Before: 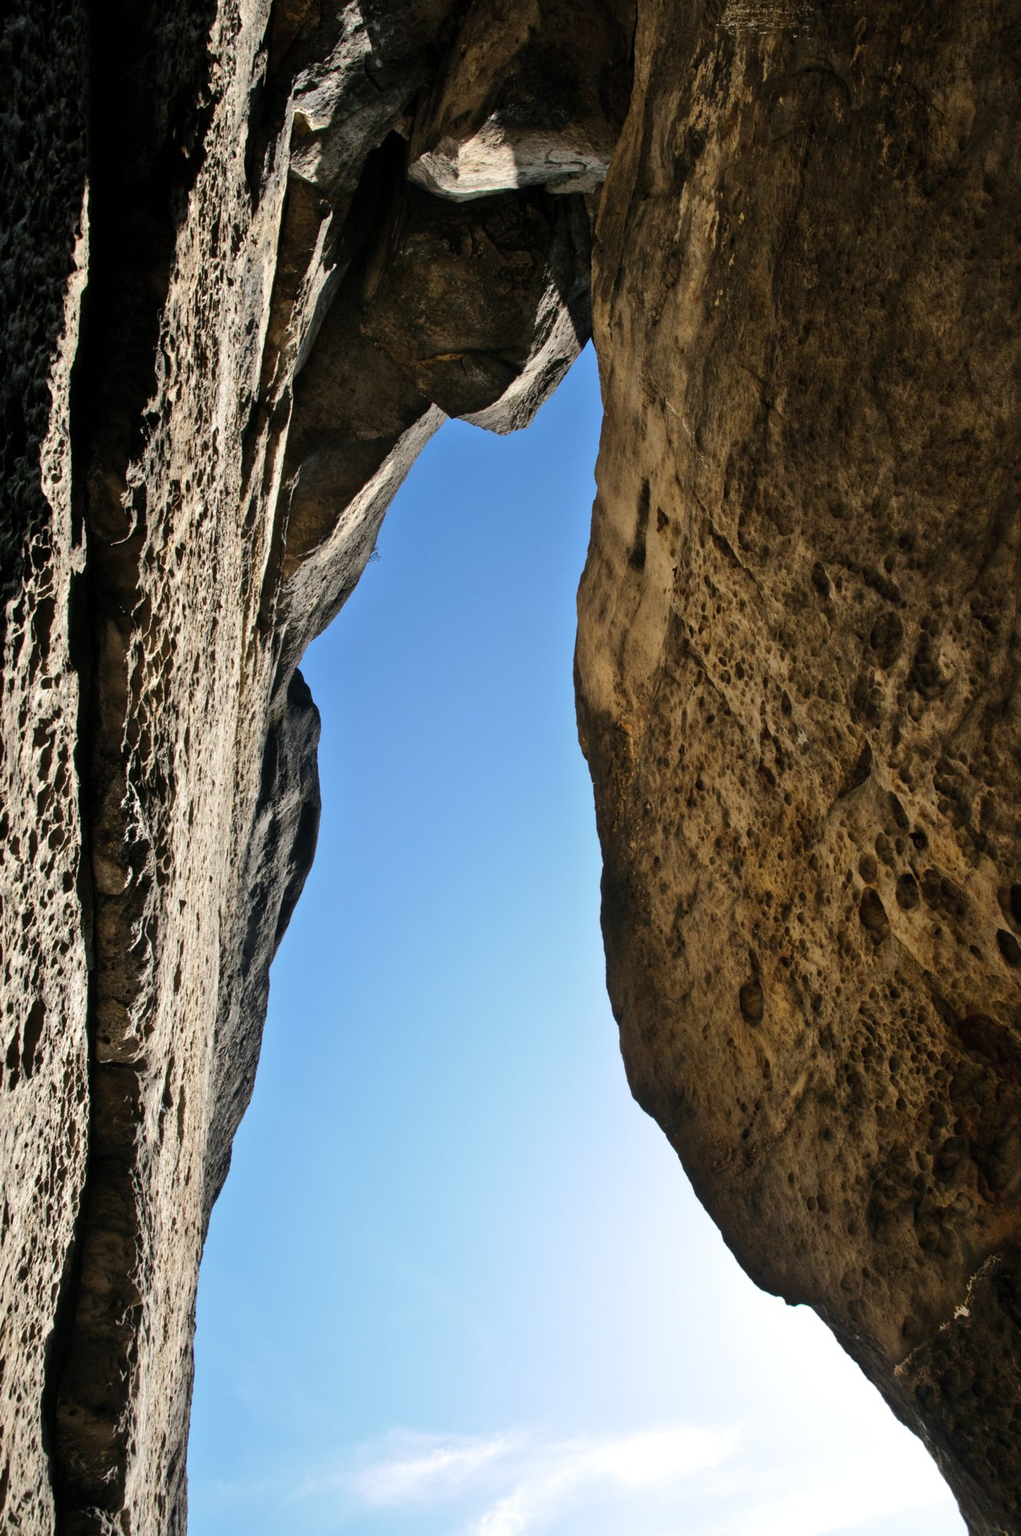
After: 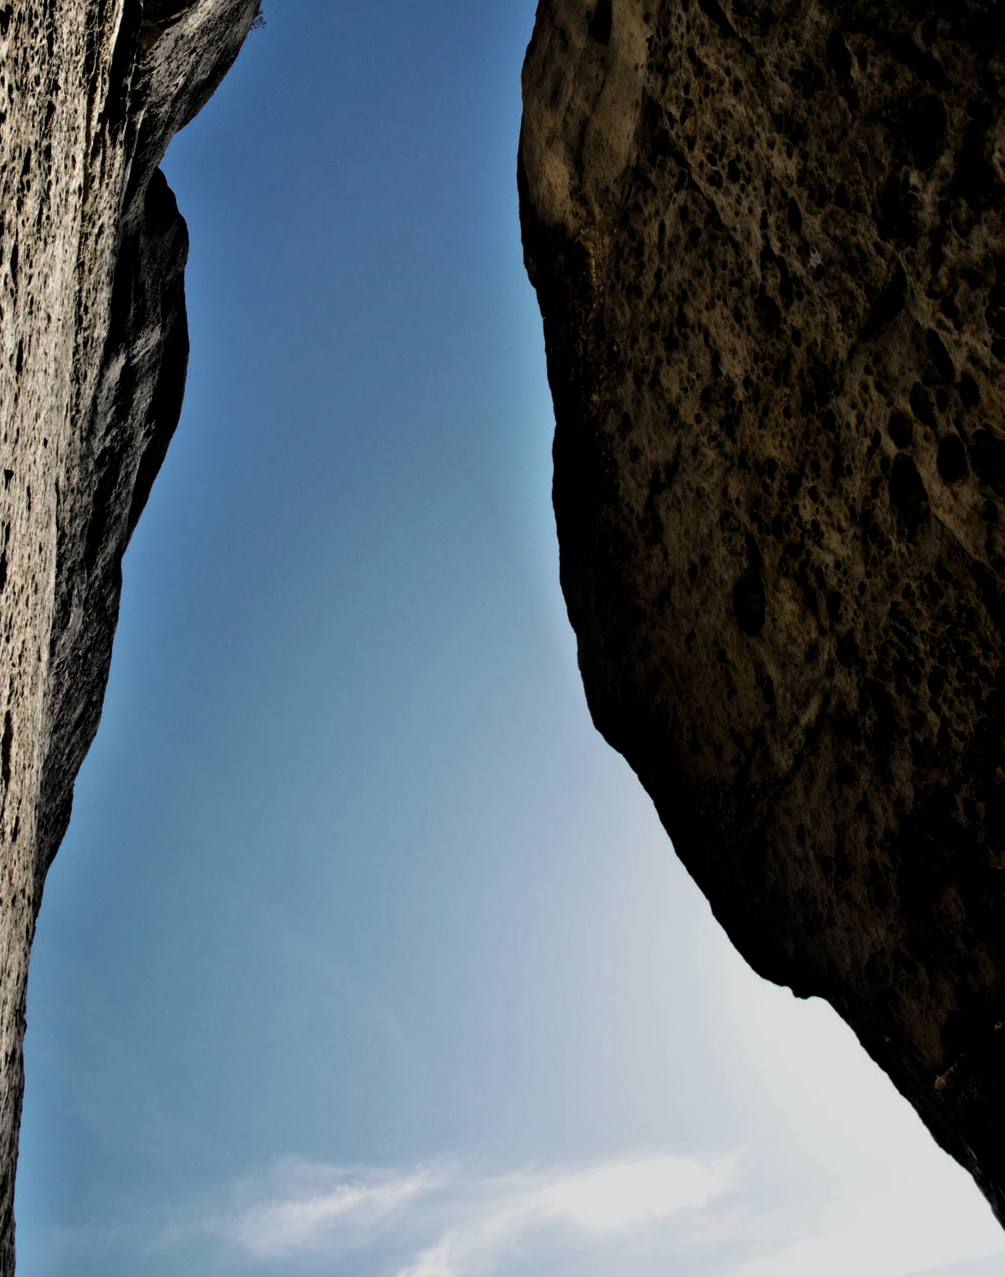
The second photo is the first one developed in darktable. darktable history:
crop and rotate: left 17.299%, top 35.115%, right 7.015%, bottom 1.024%
tone equalizer: -8 EV -2 EV, -7 EV -2 EV, -6 EV -2 EV, -5 EV -2 EV, -4 EV -2 EV, -3 EV -2 EV, -2 EV -2 EV, -1 EV -1.63 EV, +0 EV -2 EV
levels: mode automatic, black 8.58%, gray 59.42%, levels [0, 0.445, 1]
